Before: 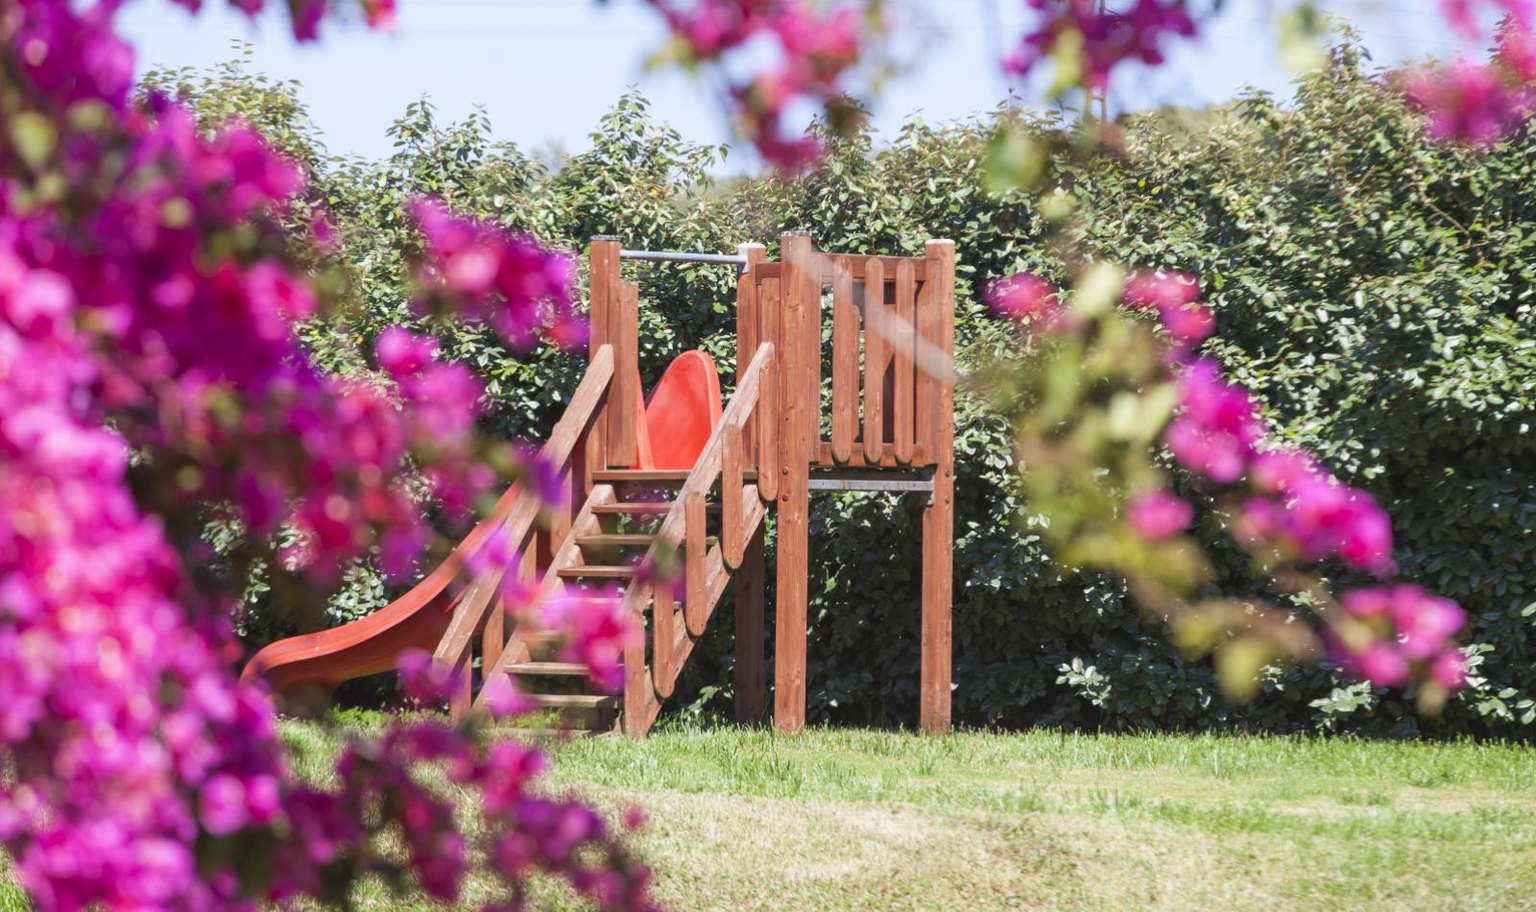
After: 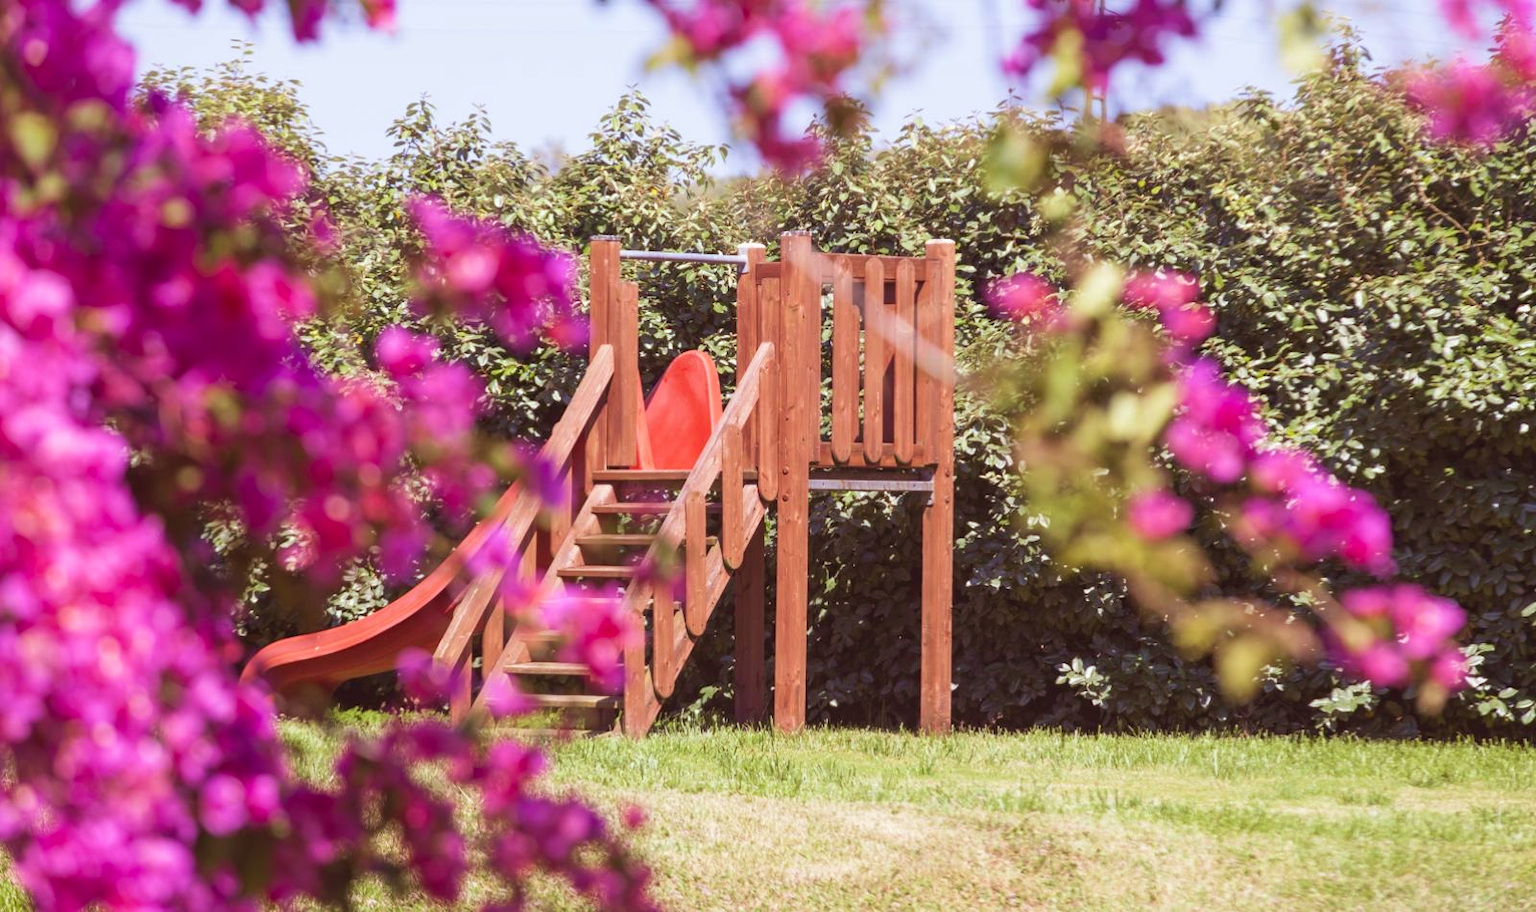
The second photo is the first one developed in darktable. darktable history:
rgb levels: mode RGB, independent channels, levels [[0, 0.474, 1], [0, 0.5, 1], [0, 0.5, 1]]
velvia: on, module defaults
